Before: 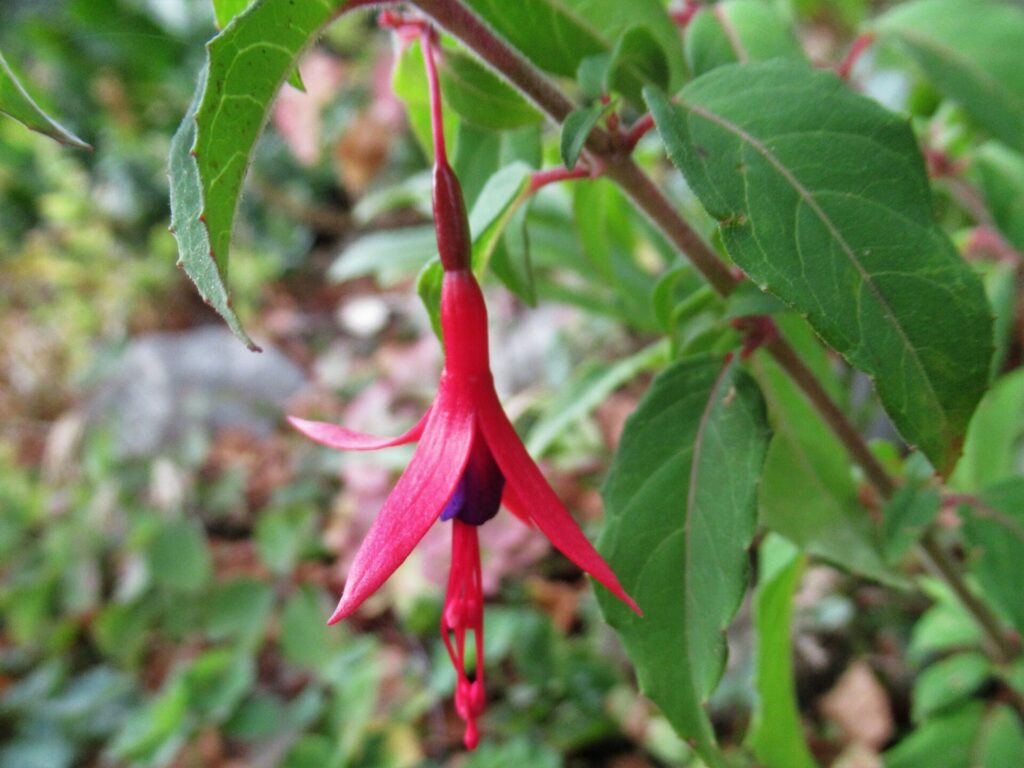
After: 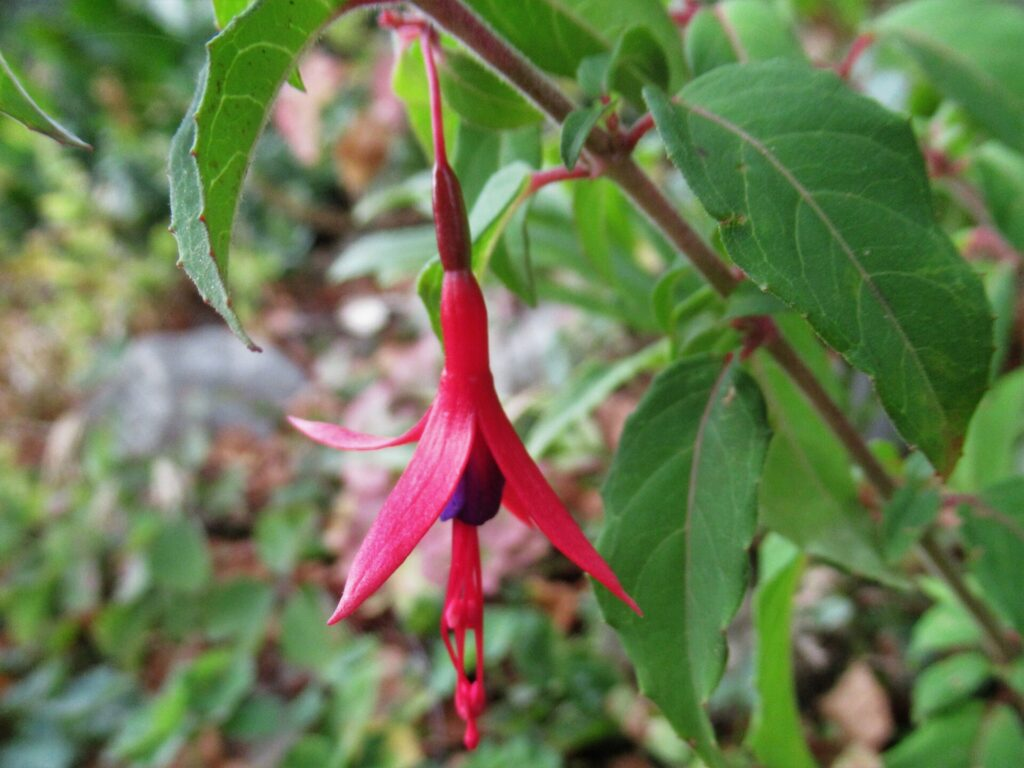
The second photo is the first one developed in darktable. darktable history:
exposure: exposure -0.068 EV, compensate exposure bias true, compensate highlight preservation false
